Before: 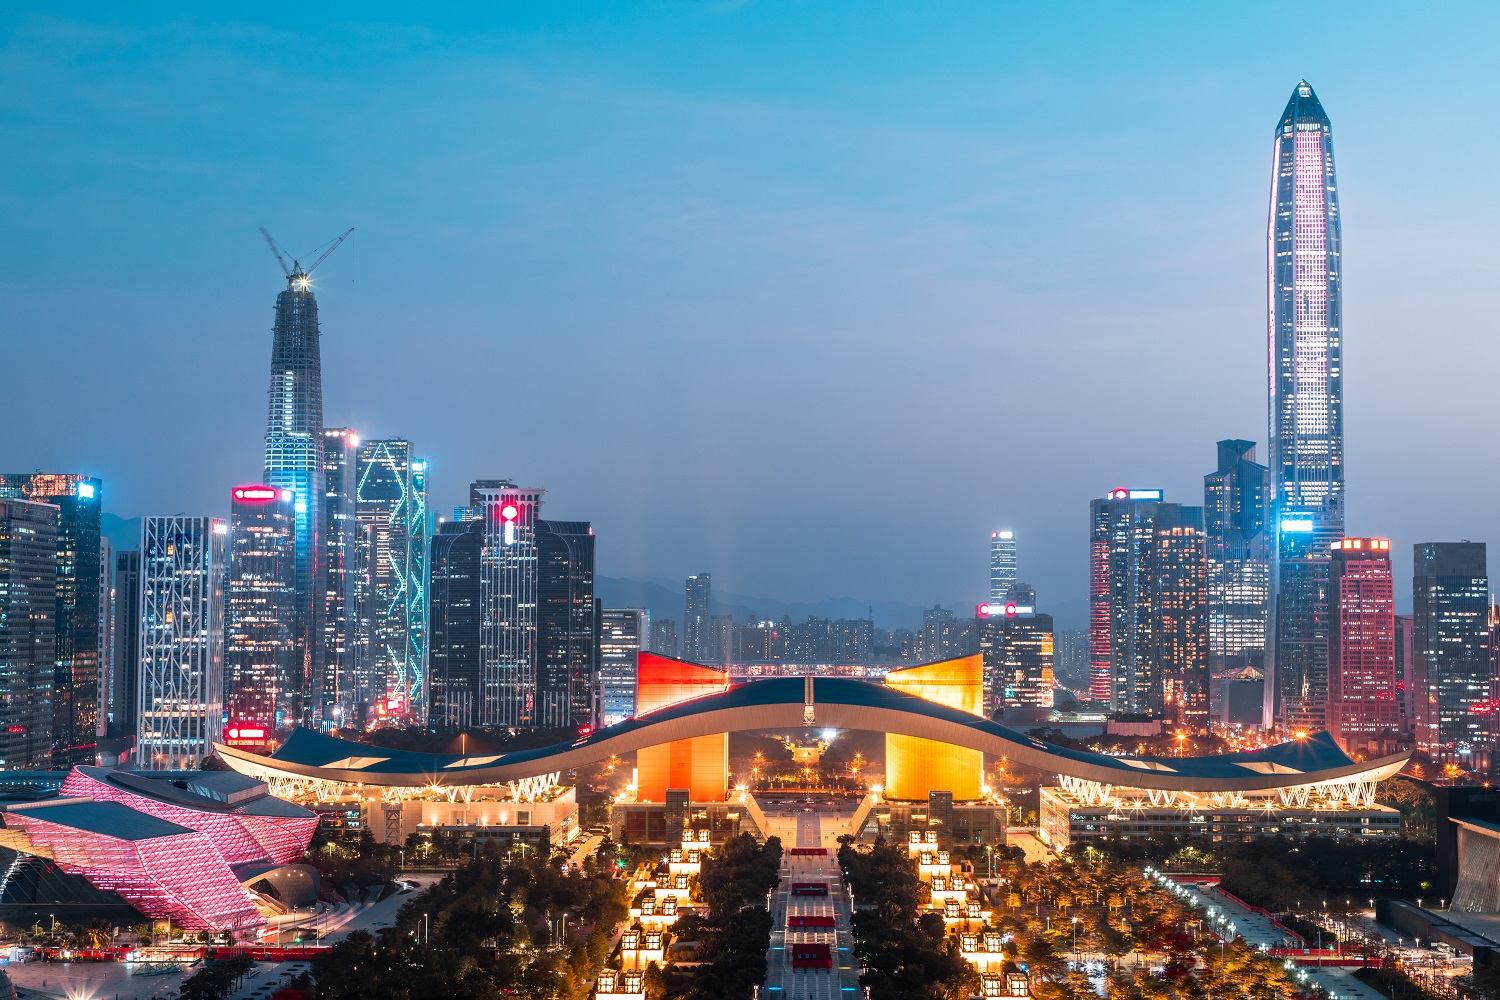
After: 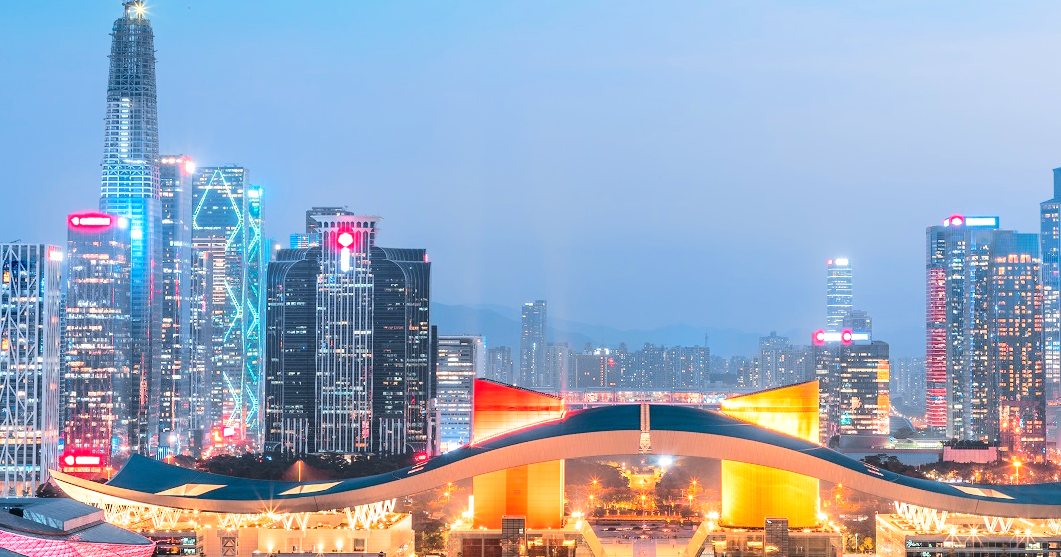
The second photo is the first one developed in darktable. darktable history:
crop: left 10.976%, top 27.326%, right 18.283%, bottom 16.946%
tone equalizer: -7 EV 0.165 EV, -6 EV 0.609 EV, -5 EV 1.13 EV, -4 EV 1.36 EV, -3 EV 1.12 EV, -2 EV 0.6 EV, -1 EV 0.165 EV, edges refinement/feathering 500, mask exposure compensation -1.57 EV, preserve details no
